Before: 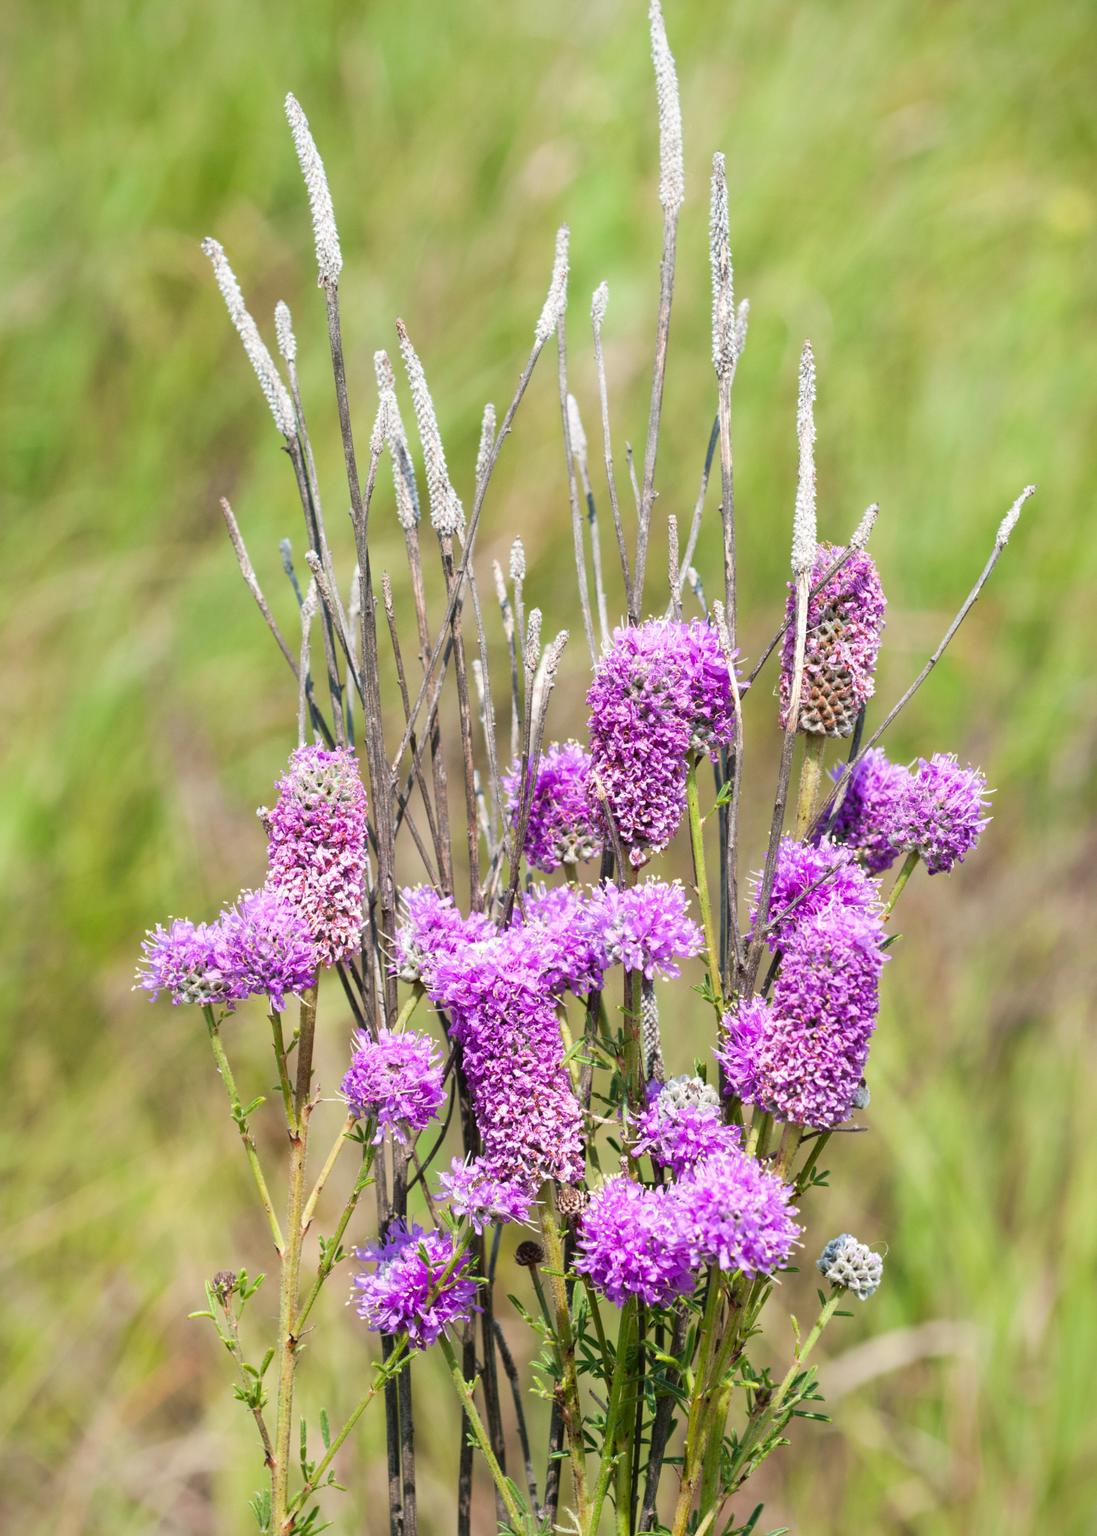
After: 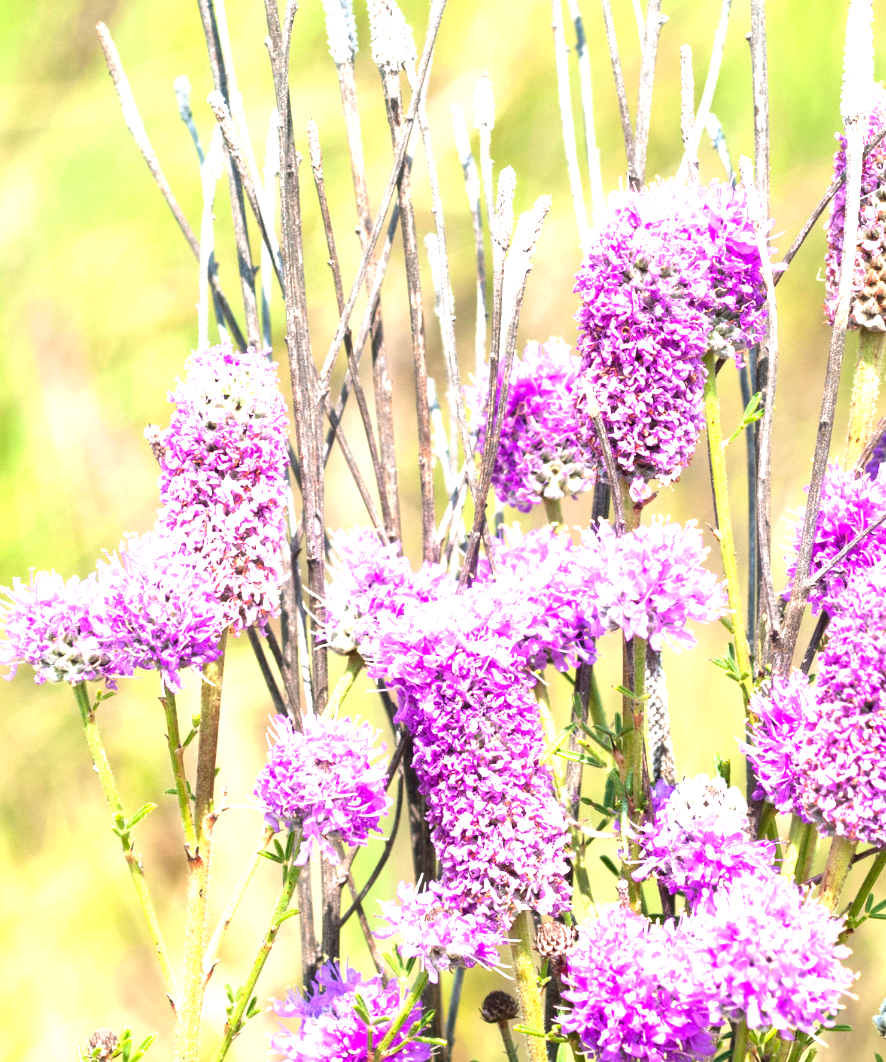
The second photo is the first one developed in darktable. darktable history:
crop: left 13.312%, top 31.28%, right 24.627%, bottom 15.582%
exposure: black level correction 0, exposure 1.45 EV, compensate exposure bias true, compensate highlight preservation false
